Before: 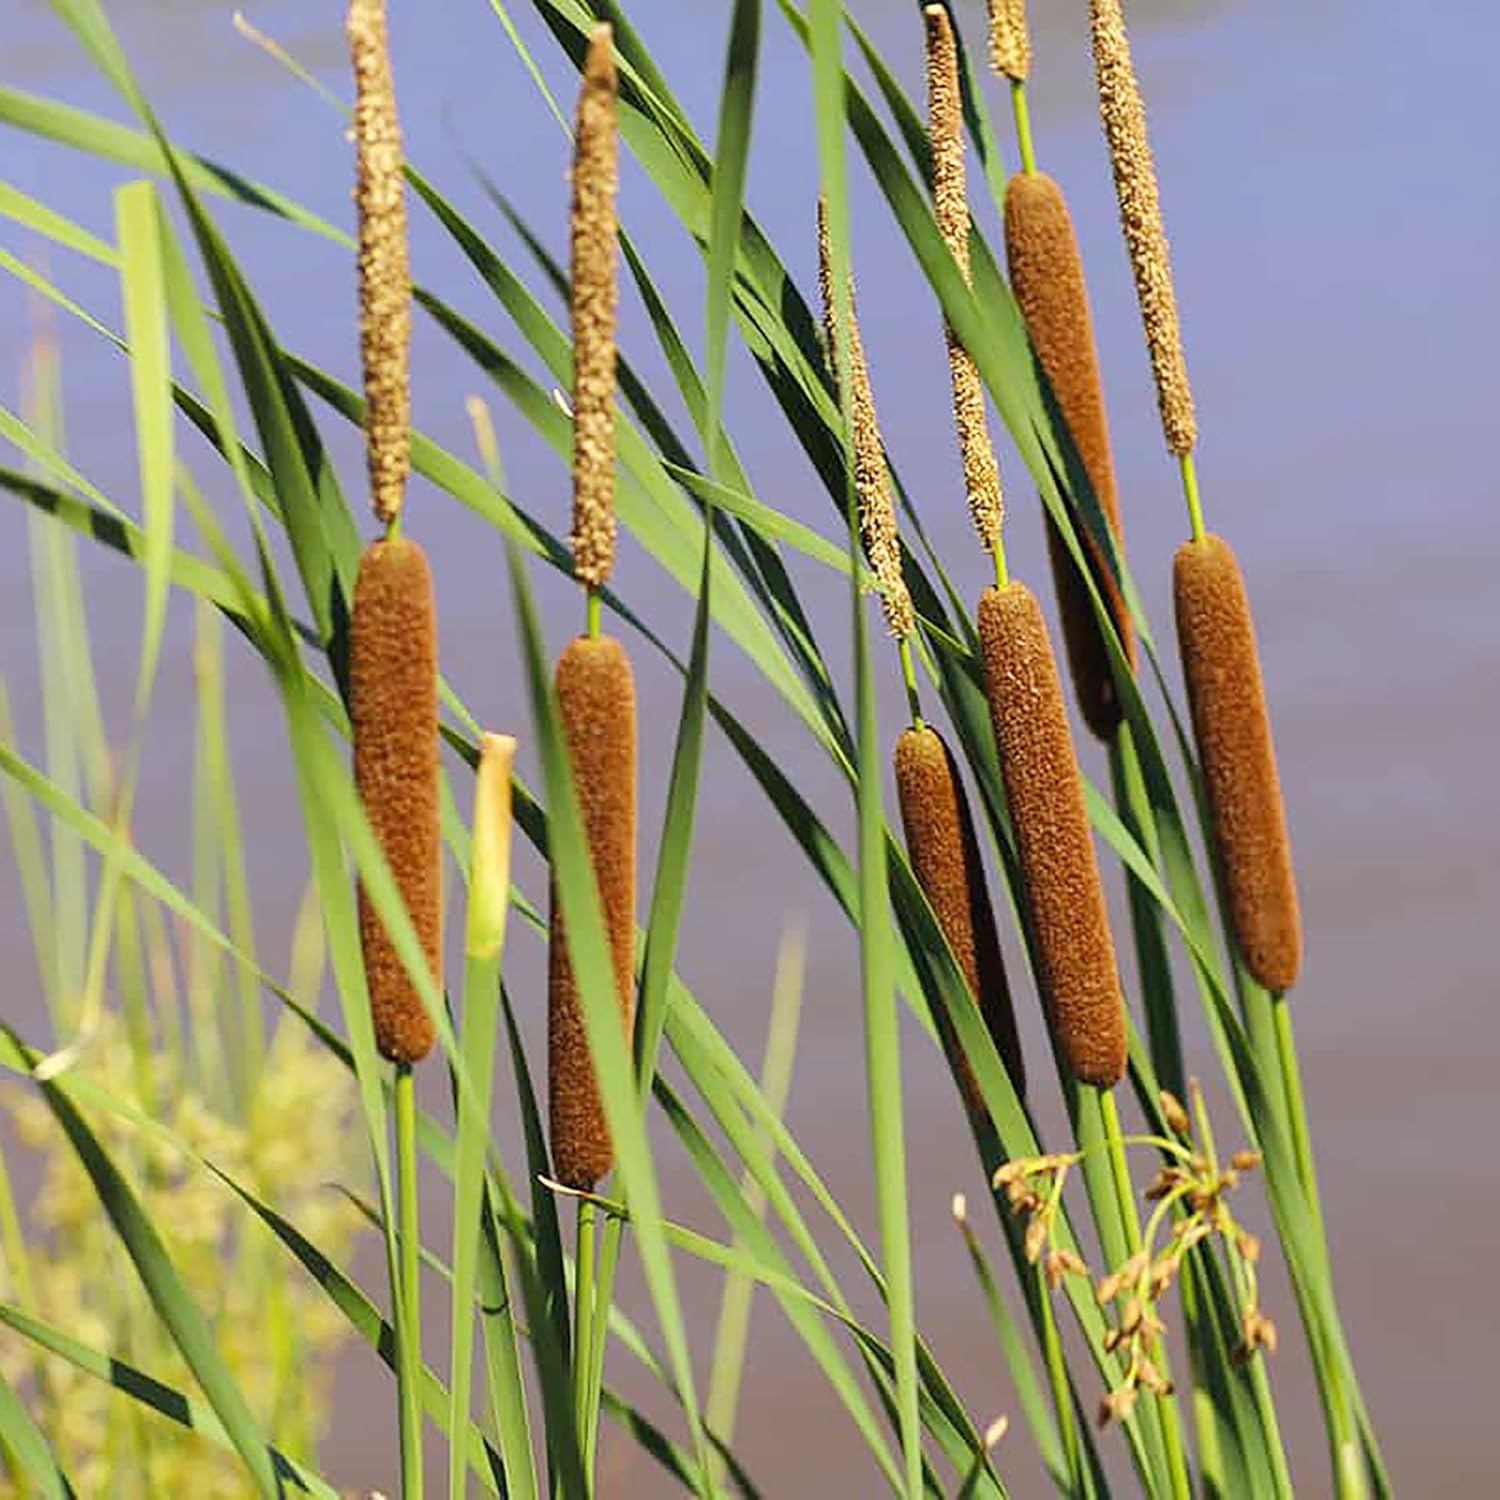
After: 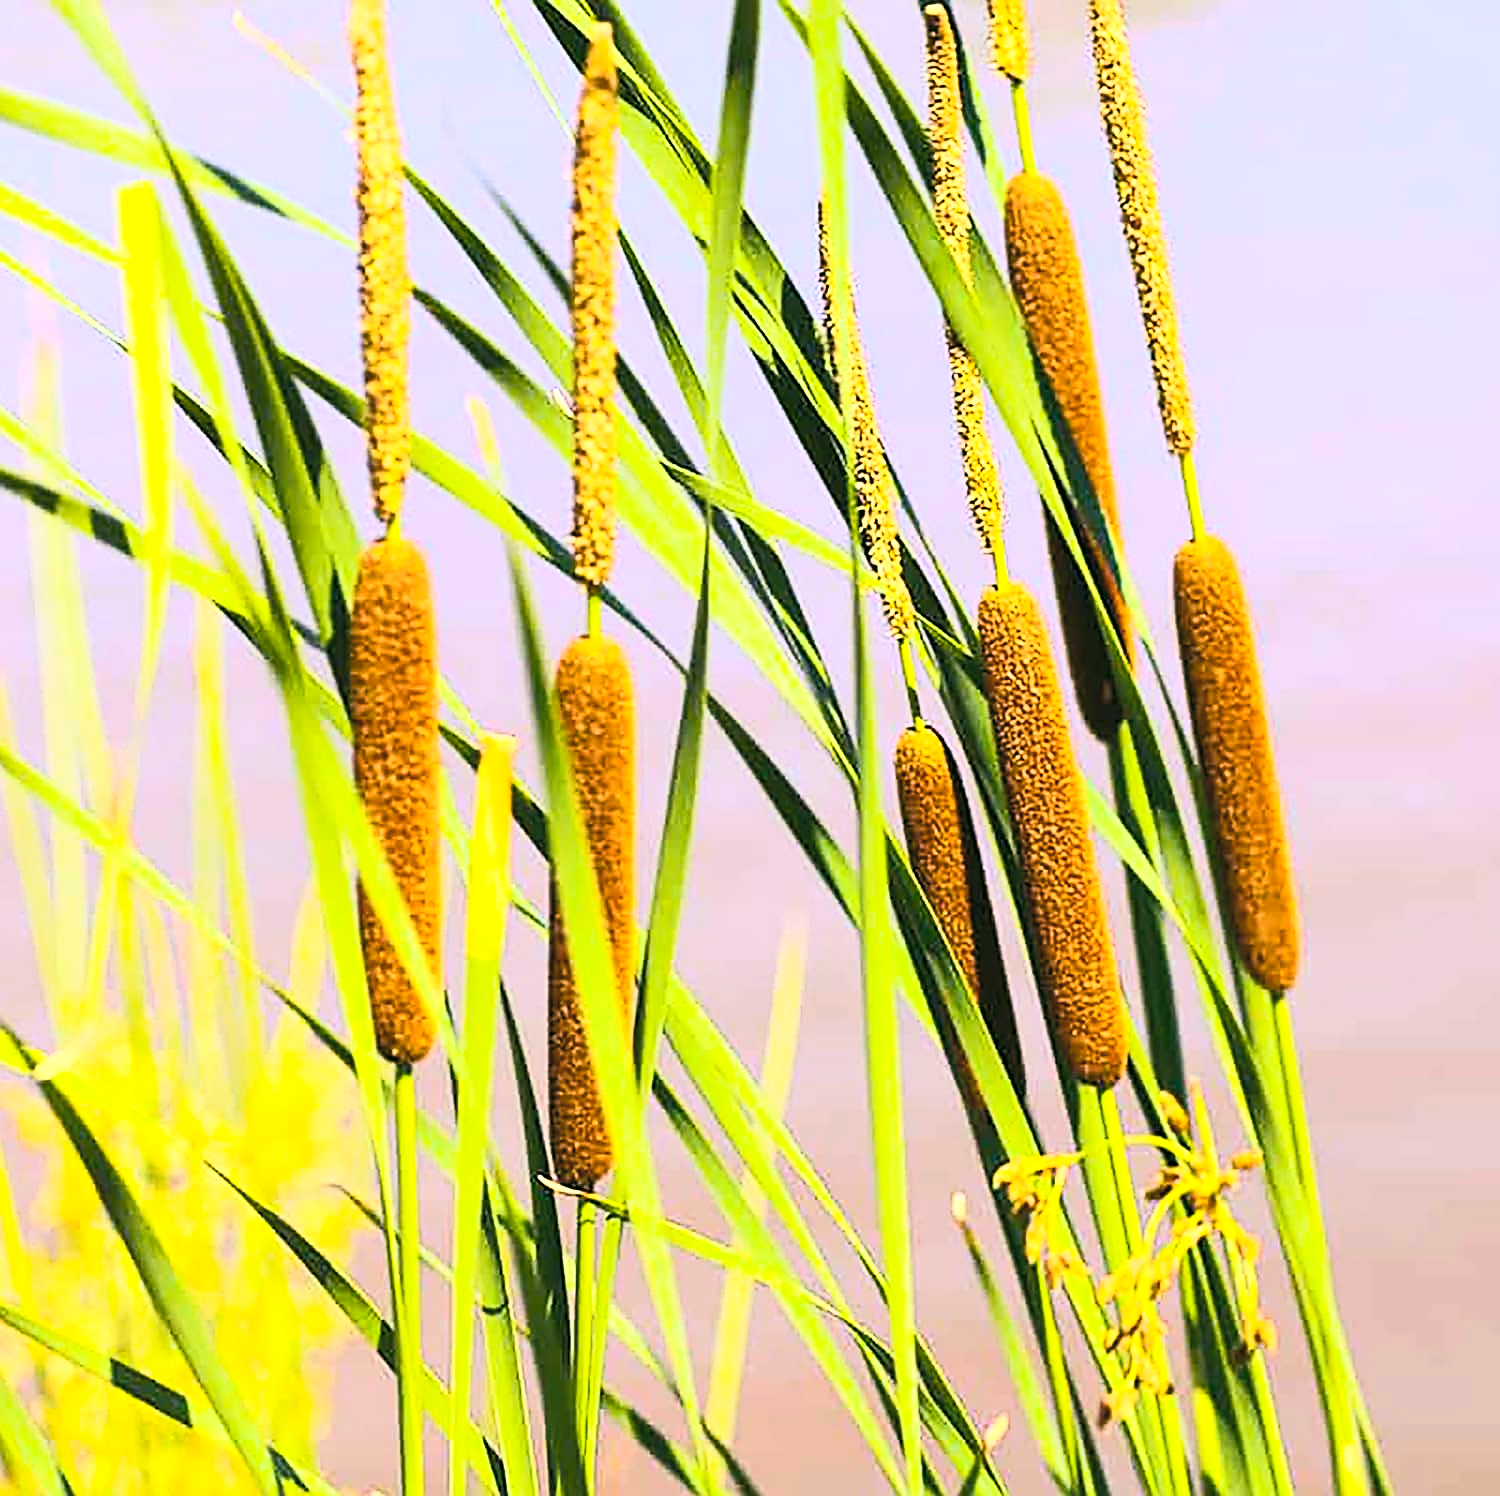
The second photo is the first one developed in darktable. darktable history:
tone equalizer: -8 EV -0.417 EV, -7 EV -0.389 EV, -6 EV -0.333 EV, -5 EV -0.222 EV, -3 EV 0.222 EV, -2 EV 0.333 EV, -1 EV 0.389 EV, +0 EV 0.417 EV, edges refinement/feathering 500, mask exposure compensation -1.57 EV, preserve details no
sharpen: on, module defaults
color correction: highlights a* 4.02, highlights b* 4.98, shadows a* -7.55, shadows b* 4.98
crop: top 0.05%, bottom 0.098%
contrast brightness saturation: contrast 0.39, brightness 0.53
color balance rgb: linear chroma grading › global chroma 15%, perceptual saturation grading › global saturation 30%
